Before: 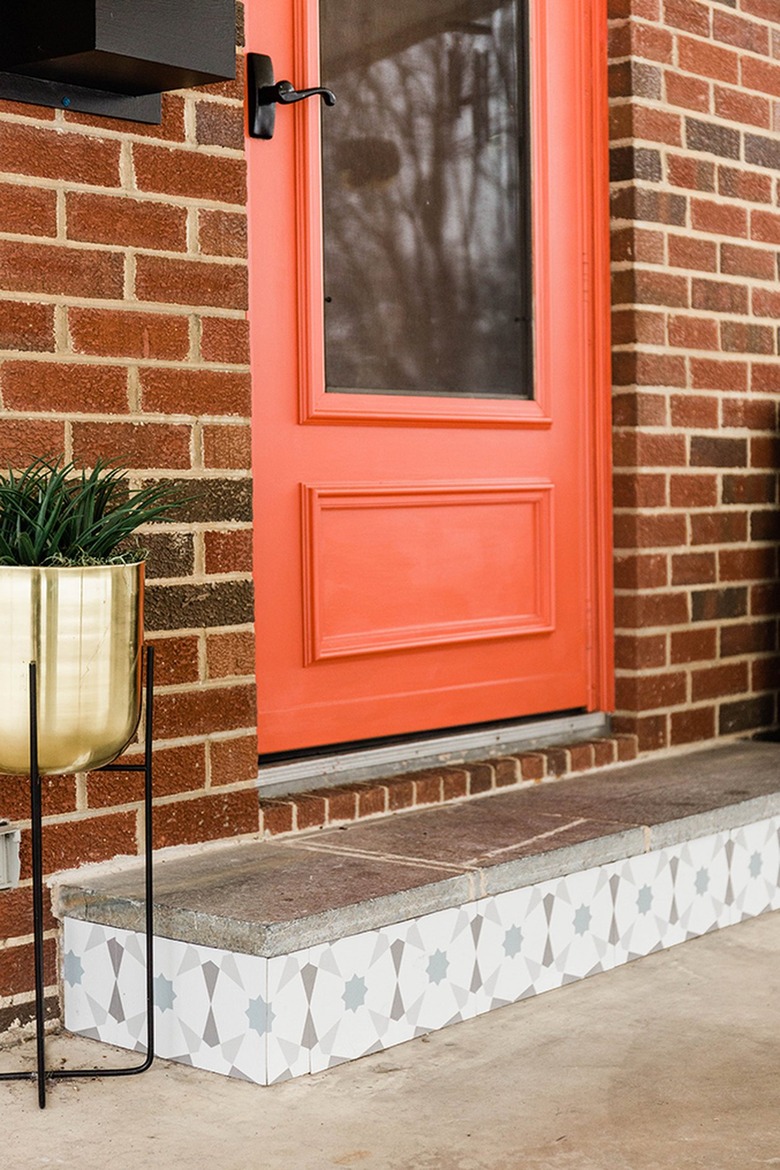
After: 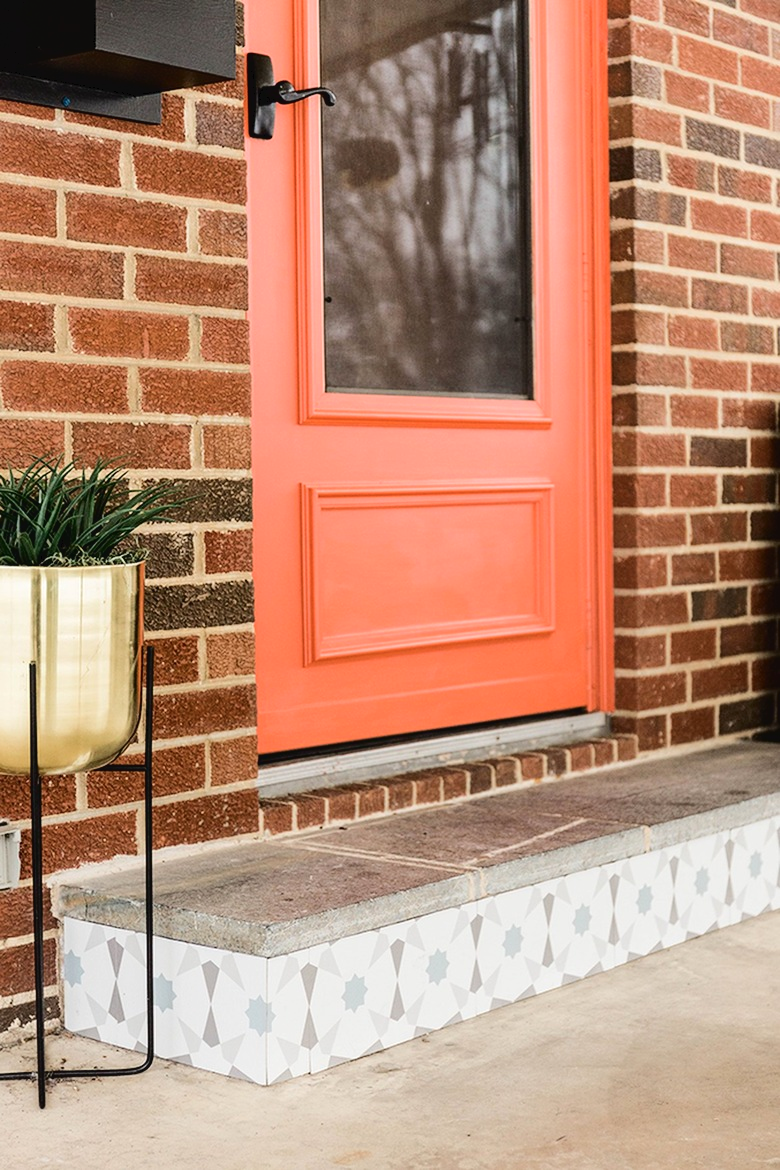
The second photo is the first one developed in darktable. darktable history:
tone equalizer: mask exposure compensation -0.493 EV
tone curve: curves: ch0 [(0, 0) (0.003, 0.035) (0.011, 0.035) (0.025, 0.035) (0.044, 0.046) (0.069, 0.063) (0.1, 0.084) (0.136, 0.123) (0.177, 0.174) (0.224, 0.232) (0.277, 0.304) (0.335, 0.387) (0.399, 0.476) (0.468, 0.566) (0.543, 0.639) (0.623, 0.714) (0.709, 0.776) (0.801, 0.851) (0.898, 0.921) (1, 1)], color space Lab, independent channels, preserve colors none
